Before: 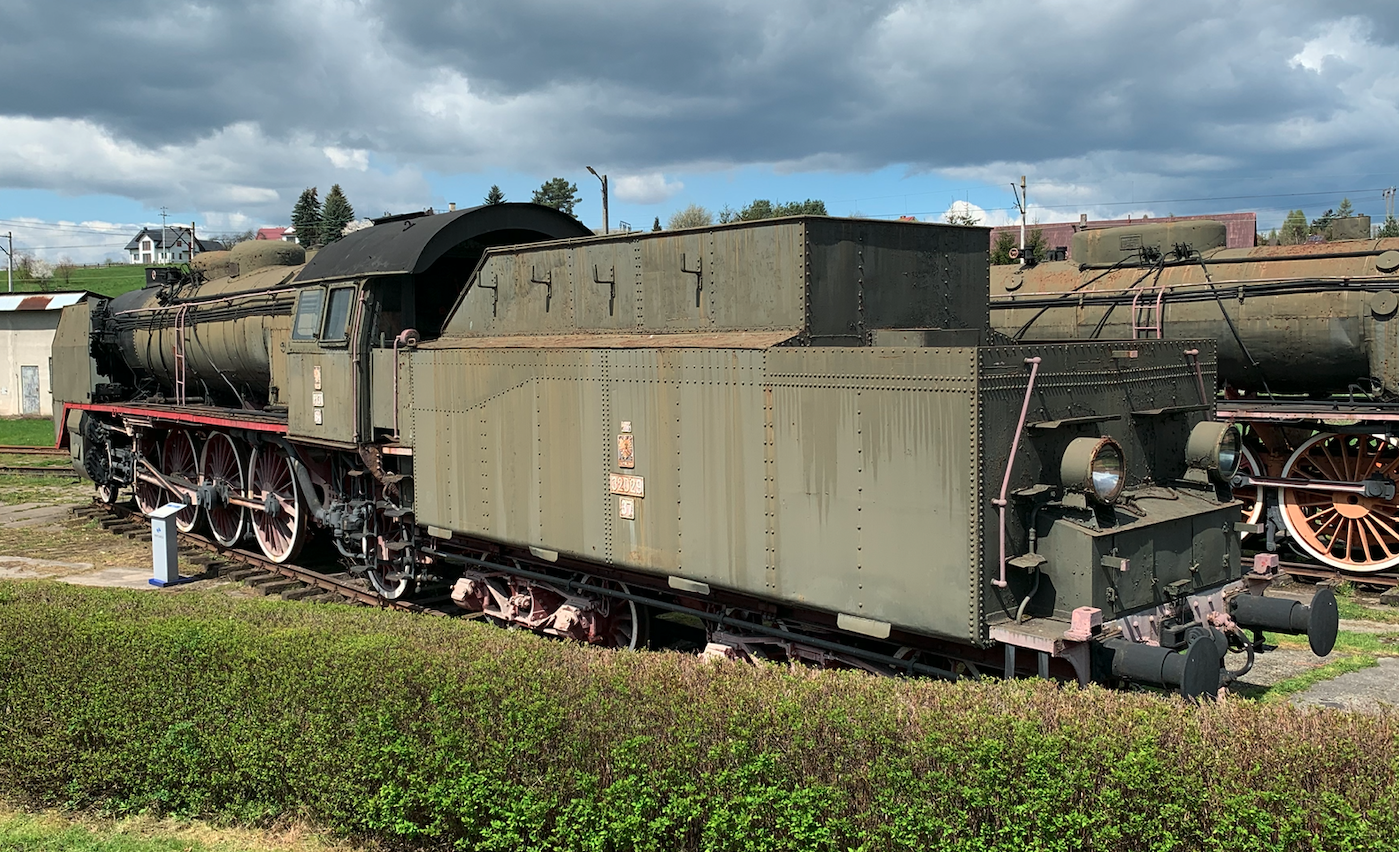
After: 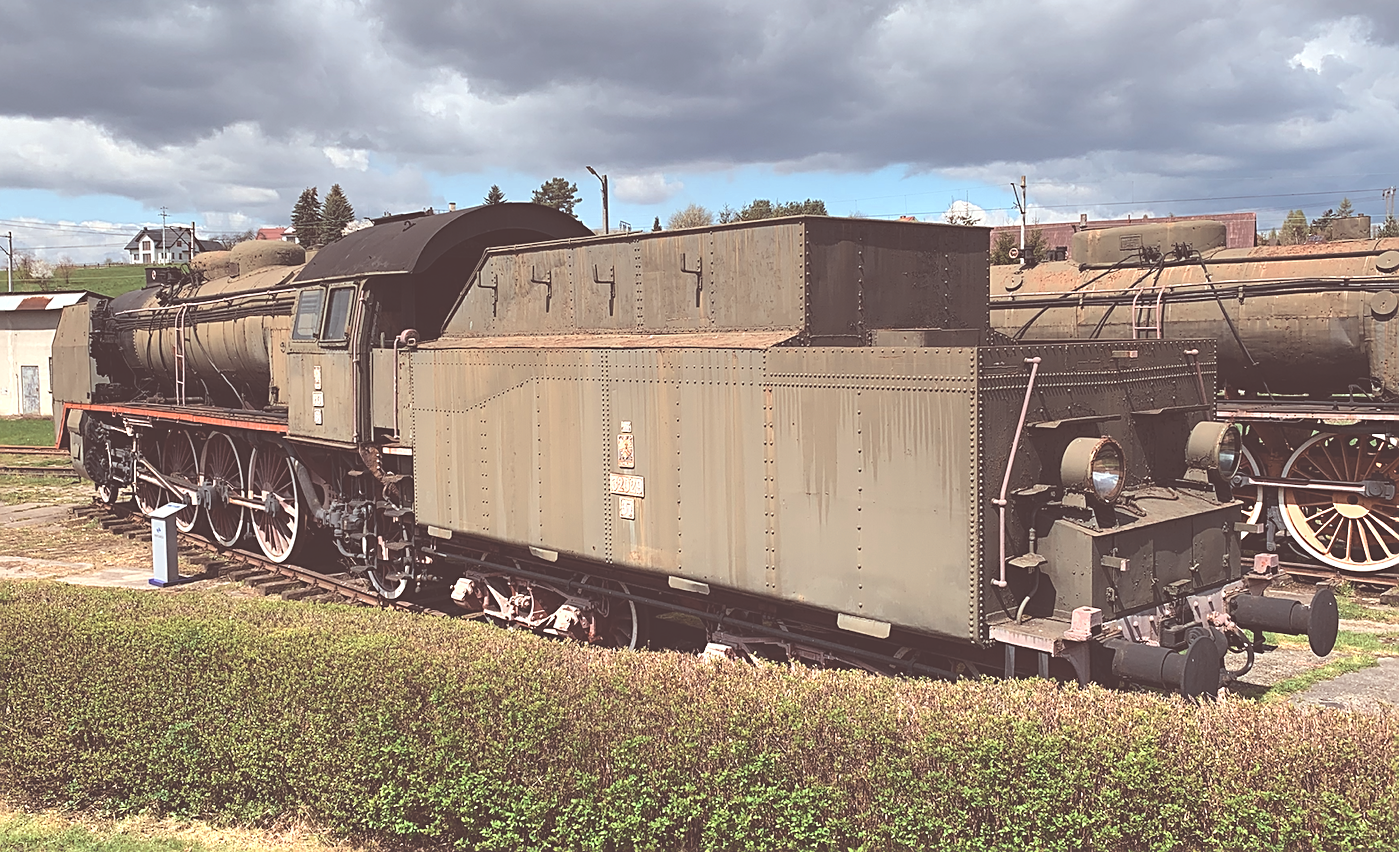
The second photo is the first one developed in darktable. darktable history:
color zones: curves: ch0 [(0.018, 0.548) (0.197, 0.654) (0.425, 0.447) (0.605, 0.658) (0.732, 0.579)]; ch1 [(0.105, 0.531) (0.224, 0.531) (0.386, 0.39) (0.618, 0.456) (0.732, 0.456) (0.956, 0.421)]; ch2 [(0.039, 0.583) (0.215, 0.465) (0.399, 0.544) (0.465, 0.548) (0.614, 0.447) (0.724, 0.43) (0.882, 0.623) (0.956, 0.632)]
sharpen: on, module defaults
rgb levels: mode RGB, independent channels, levels [[0, 0.474, 1], [0, 0.5, 1], [0, 0.5, 1]]
exposure: black level correction -0.041, exposure 0.064 EV, compensate highlight preservation false
